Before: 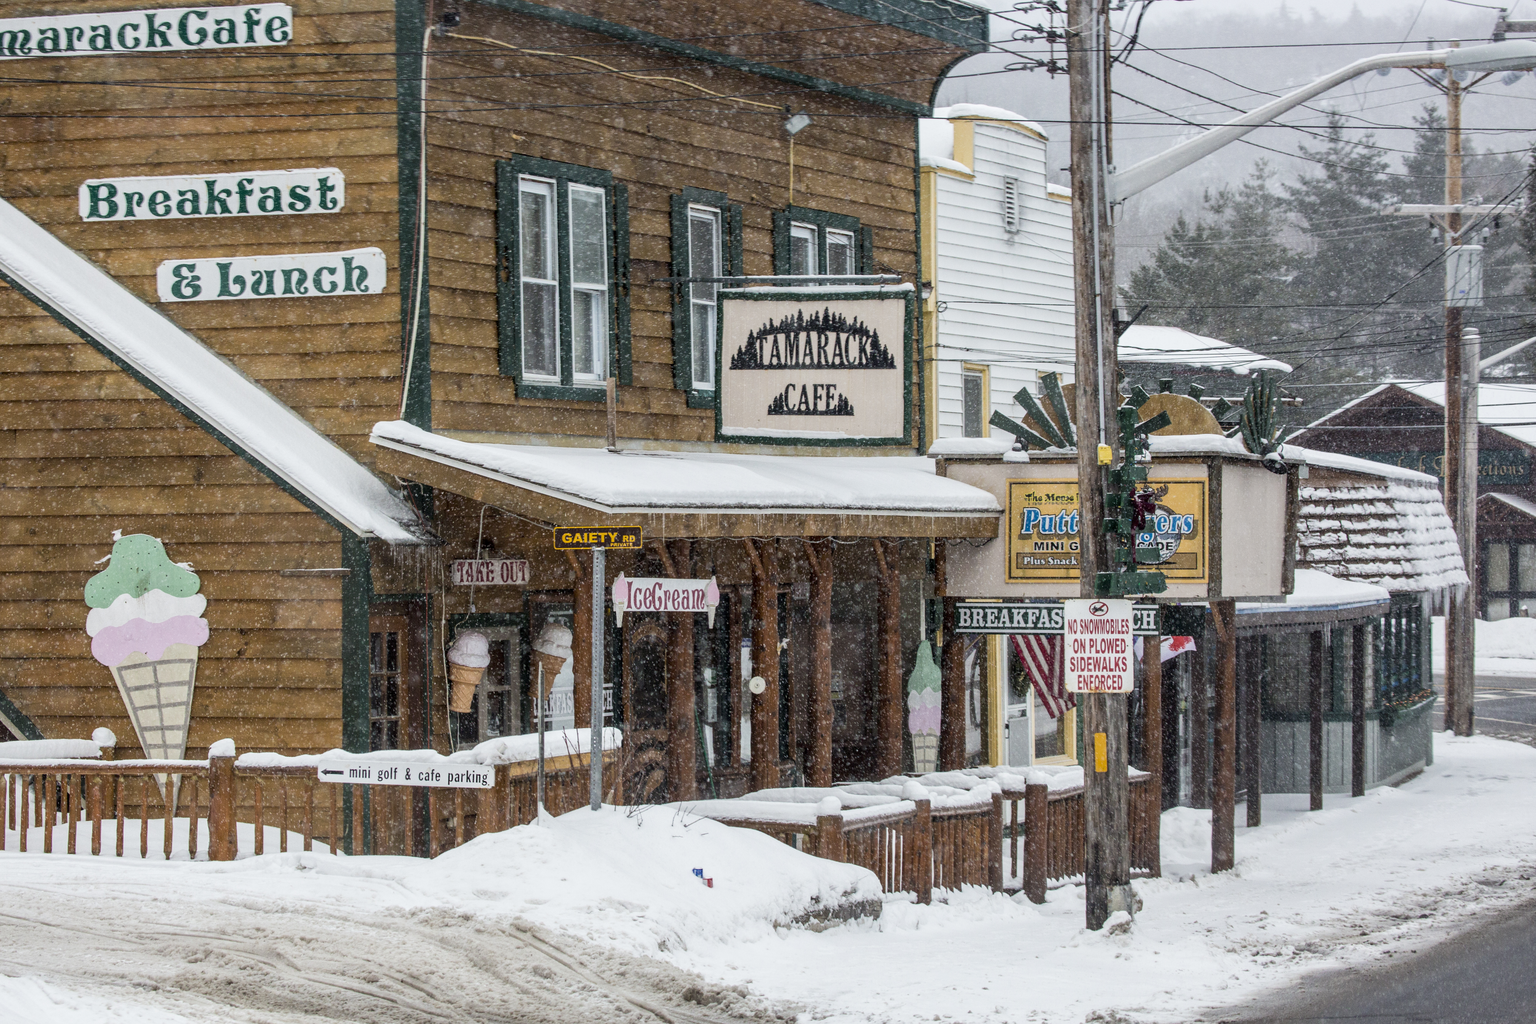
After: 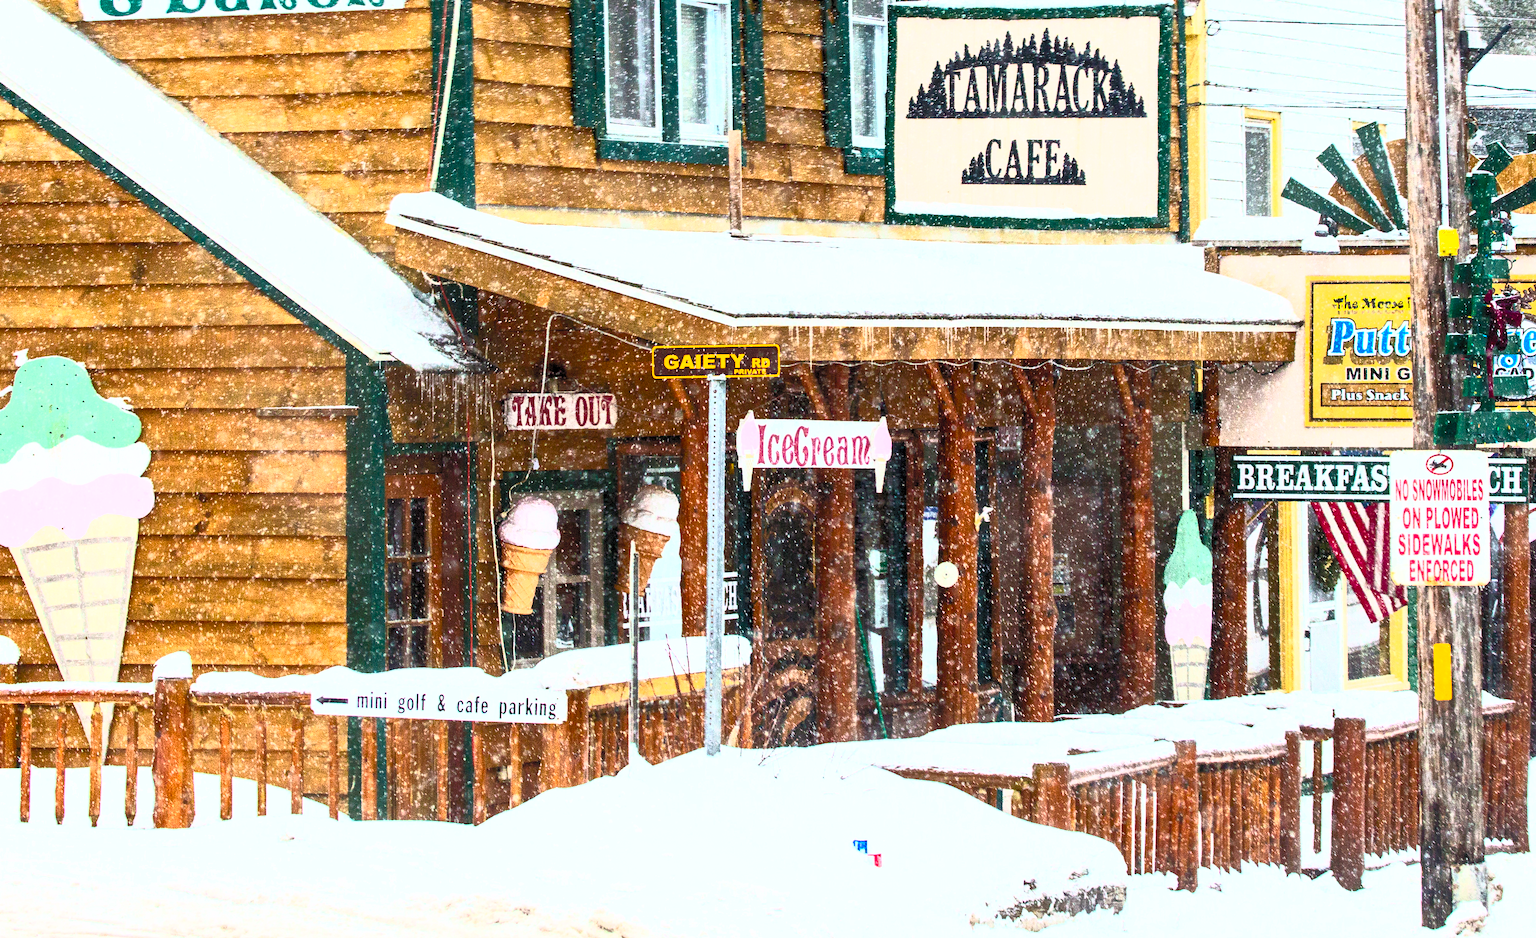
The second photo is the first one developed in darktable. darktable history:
contrast brightness saturation: contrast 0.998, brightness 0.993, saturation 0.996
crop: left 6.699%, top 28.116%, right 24.088%, bottom 8.421%
